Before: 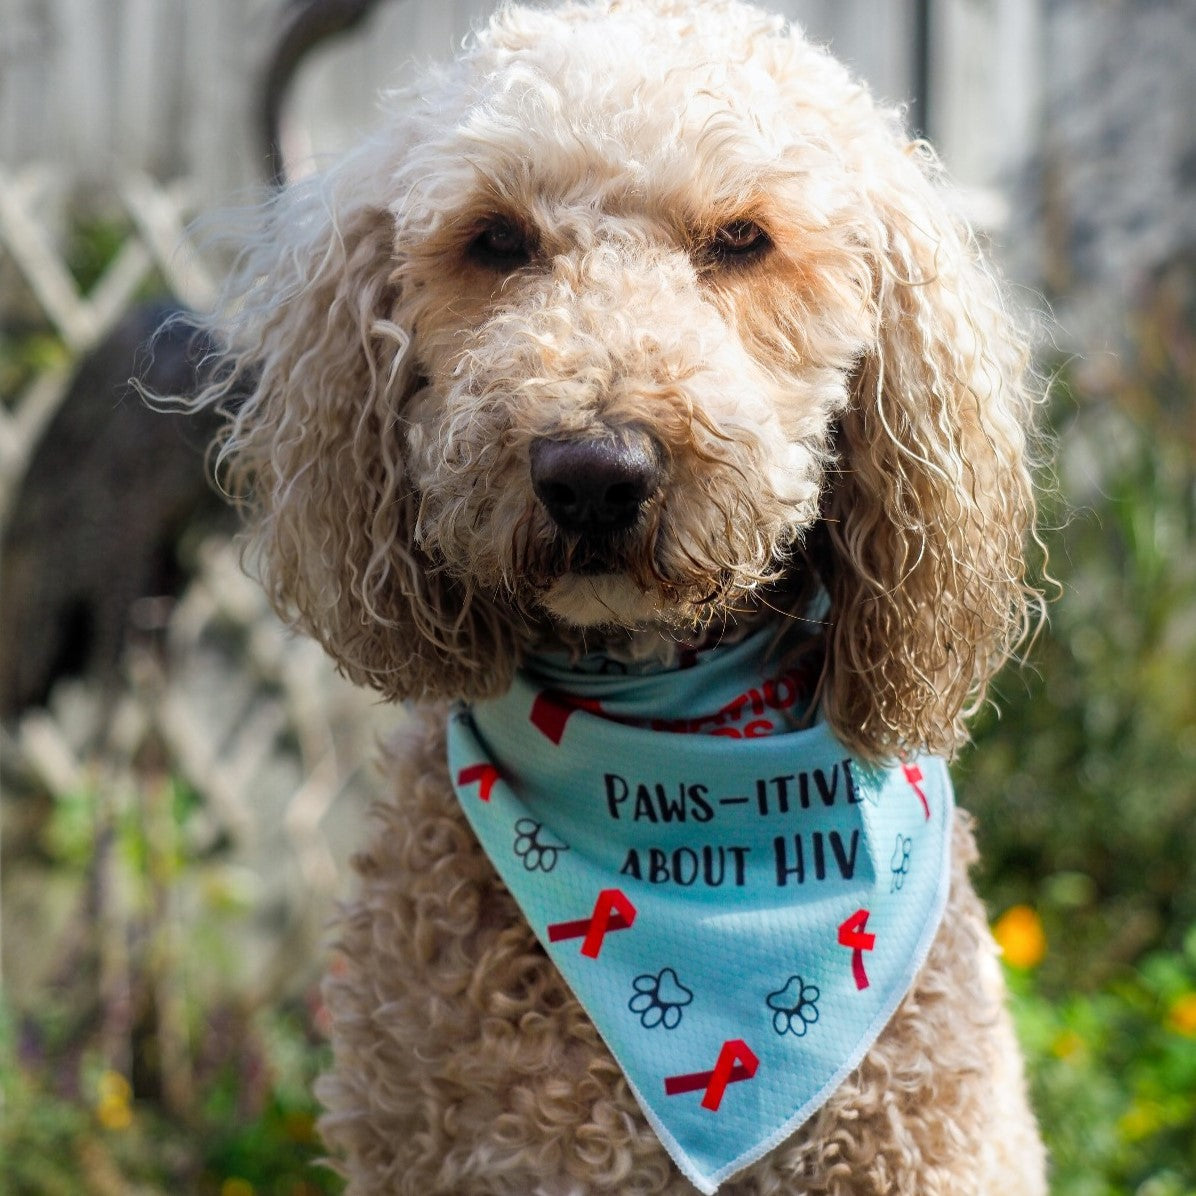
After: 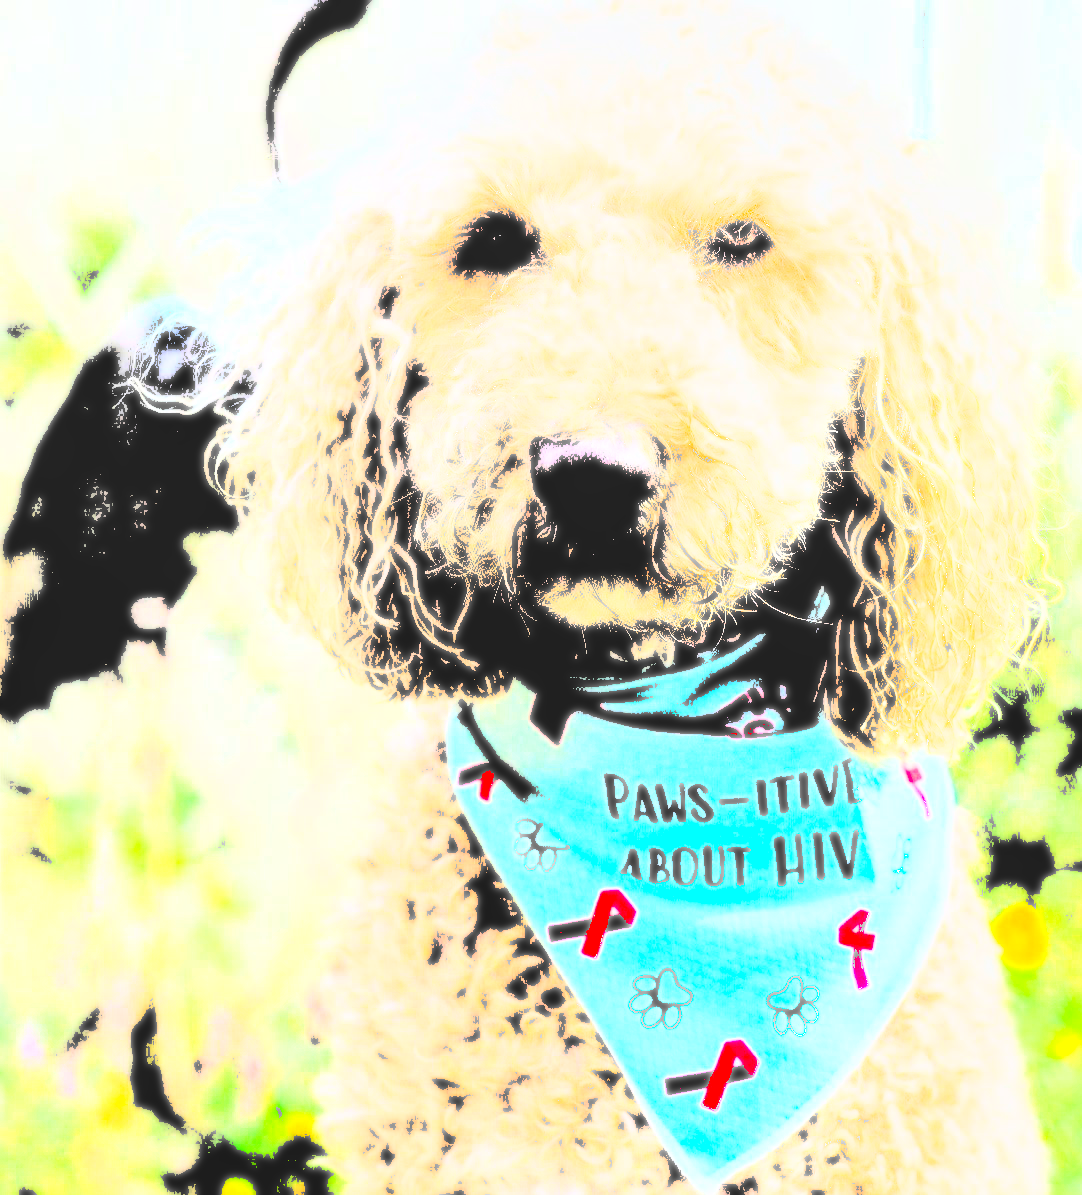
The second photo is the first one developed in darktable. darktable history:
sharpen: radius 4
levels: levels [0.246, 0.246, 0.506]
bloom: size 0%, threshold 54.82%, strength 8.31%
local contrast: detail 110%
crop: right 9.509%, bottom 0.031%
